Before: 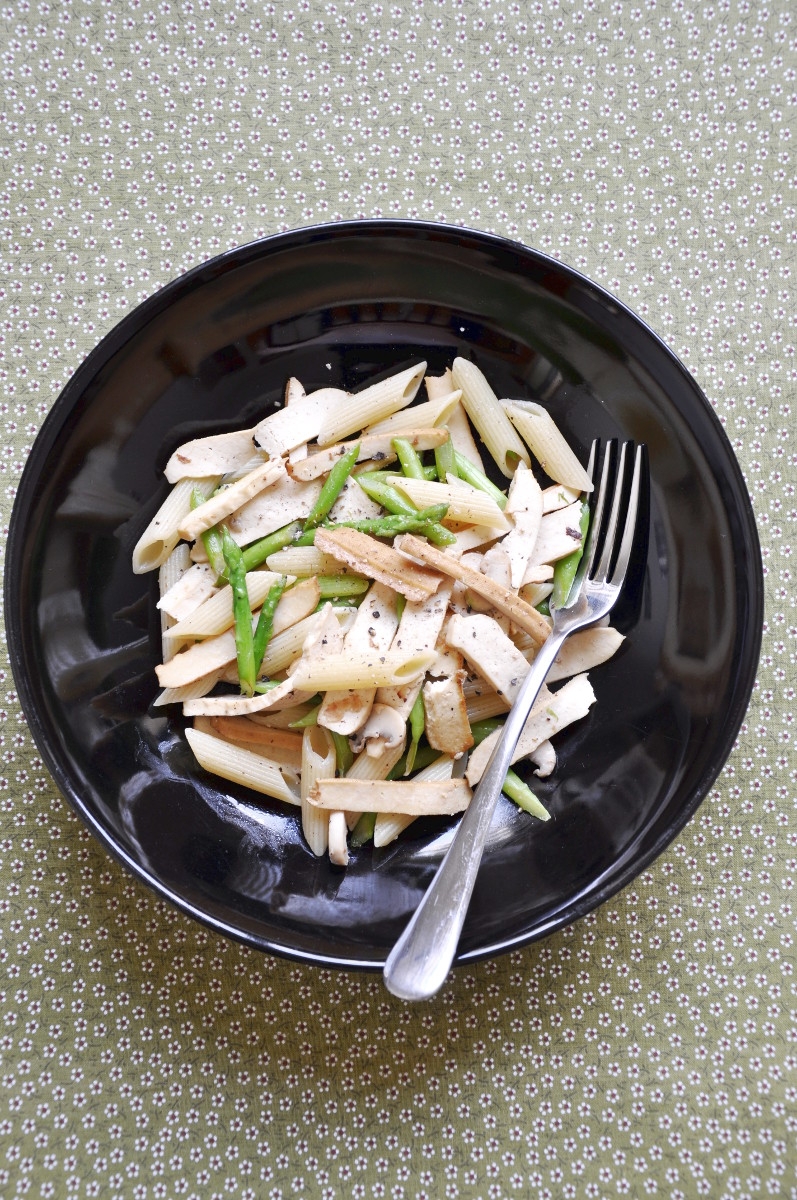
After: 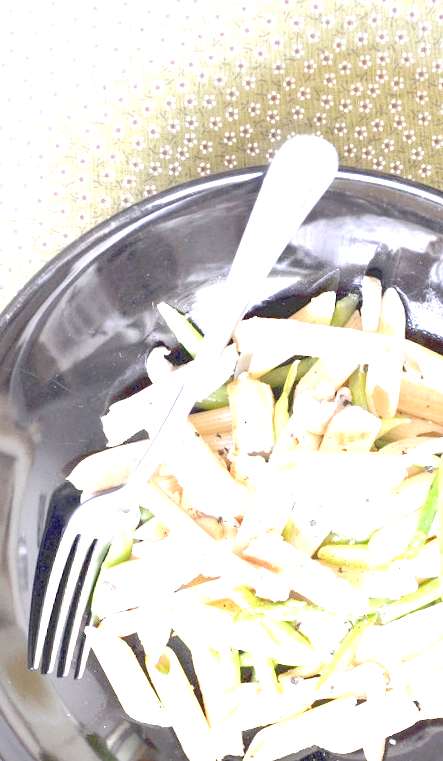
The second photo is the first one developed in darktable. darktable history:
orientation "rotate by 180 degrees": orientation rotate 180°
rotate and perspective: rotation 5.12°, automatic cropping off
tone equalizer "contrast tone curve: medium": -8 EV -0.75 EV, -7 EV -0.7 EV, -6 EV -0.6 EV, -5 EV -0.4 EV, -3 EV 0.4 EV, -2 EV 0.6 EV, -1 EV 0.7 EV, +0 EV 0.75 EV, edges refinement/feathering 500, mask exposure compensation -1.57 EV, preserve details no
exposure: exposure 0.485 EV
crop: left 17.835%, top 7.675%, right 32.881%, bottom 32.213%
